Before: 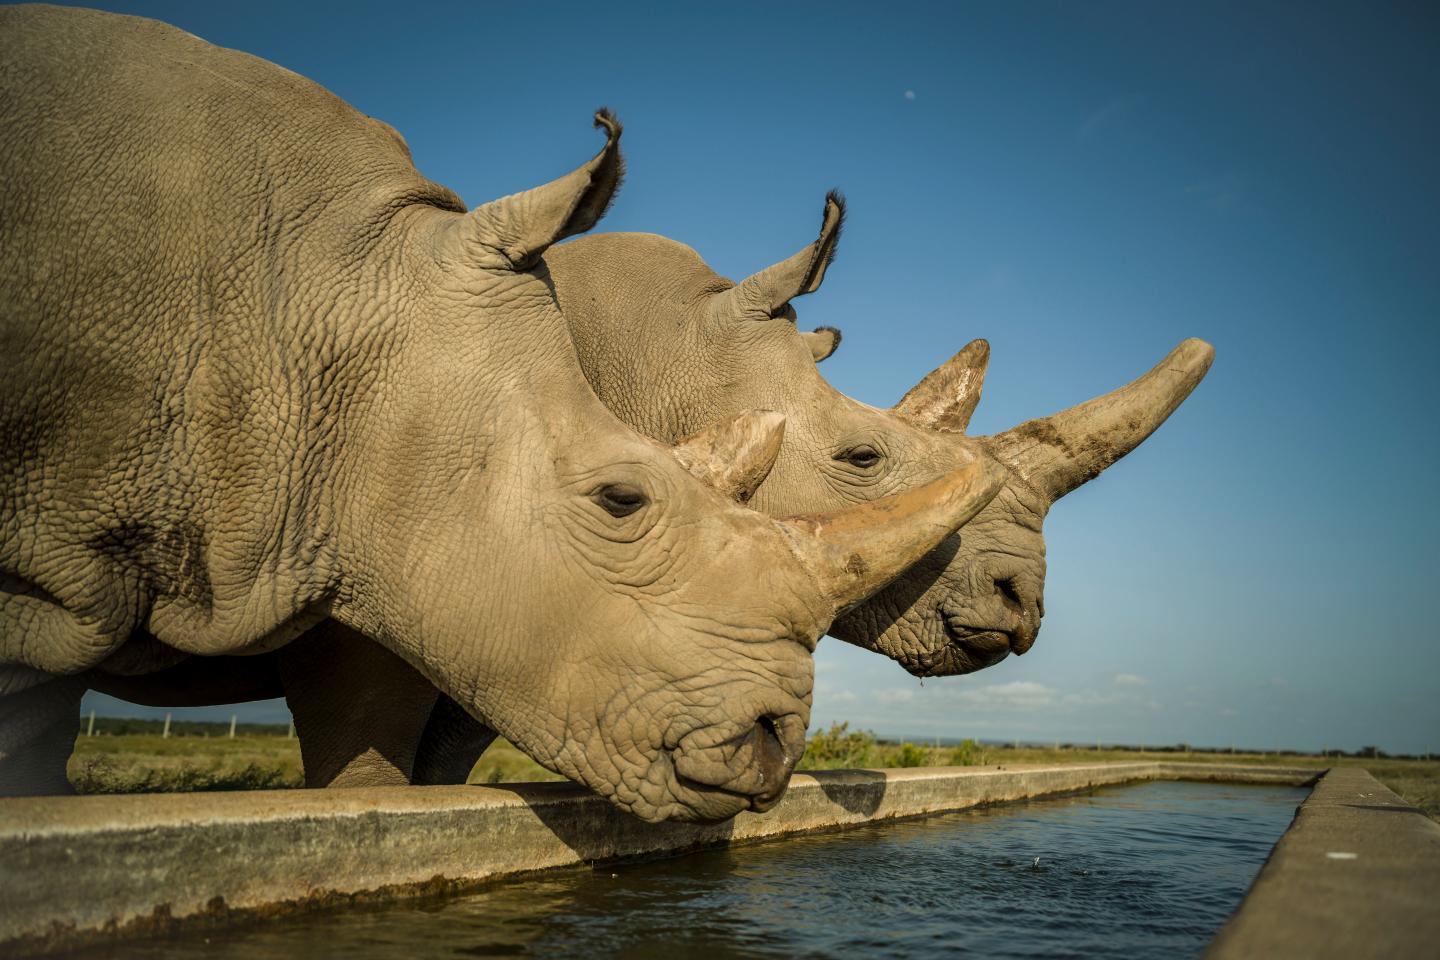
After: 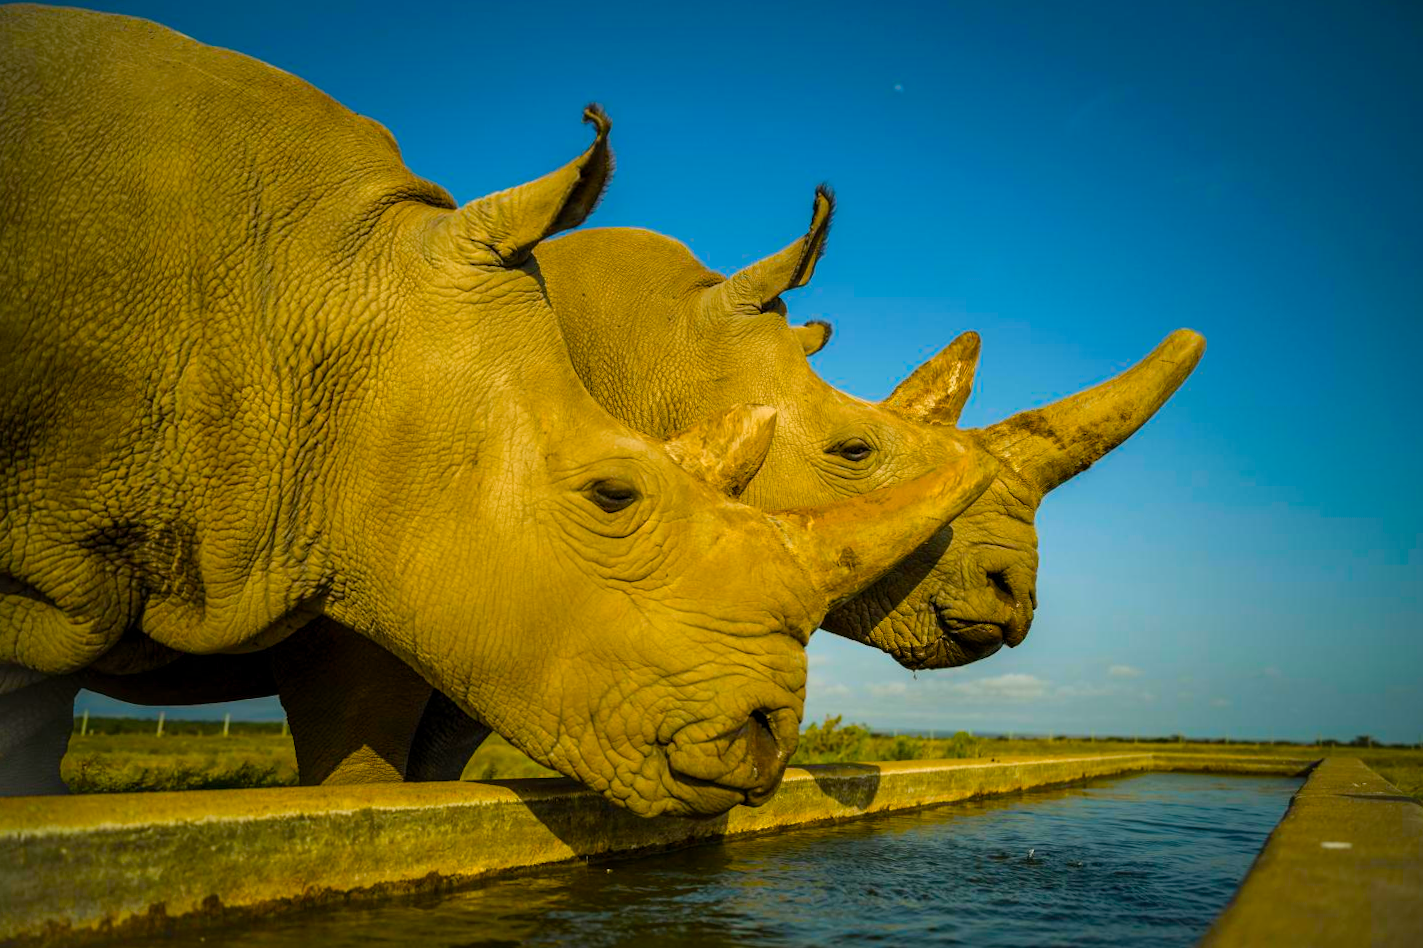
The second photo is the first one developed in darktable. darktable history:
rotate and perspective: rotation -0.45°, automatic cropping original format, crop left 0.008, crop right 0.992, crop top 0.012, crop bottom 0.988
color balance rgb: perceptual saturation grading › global saturation 100%
